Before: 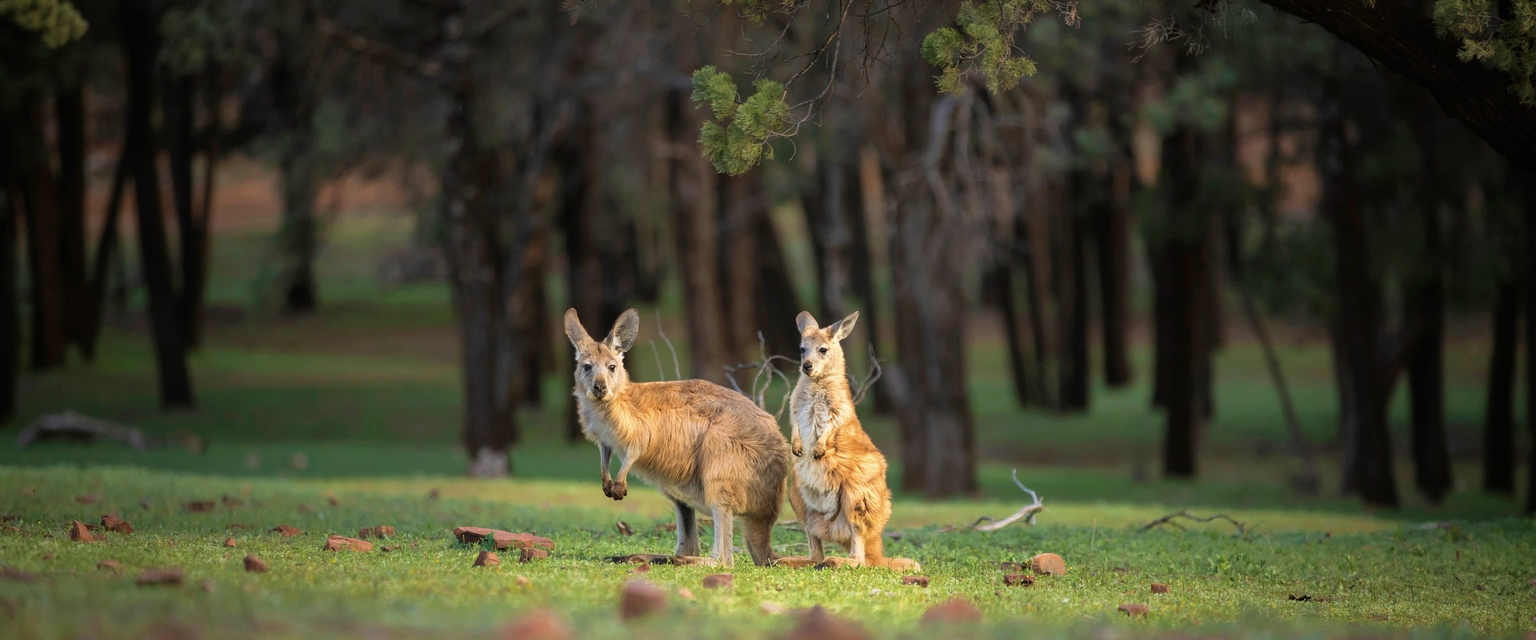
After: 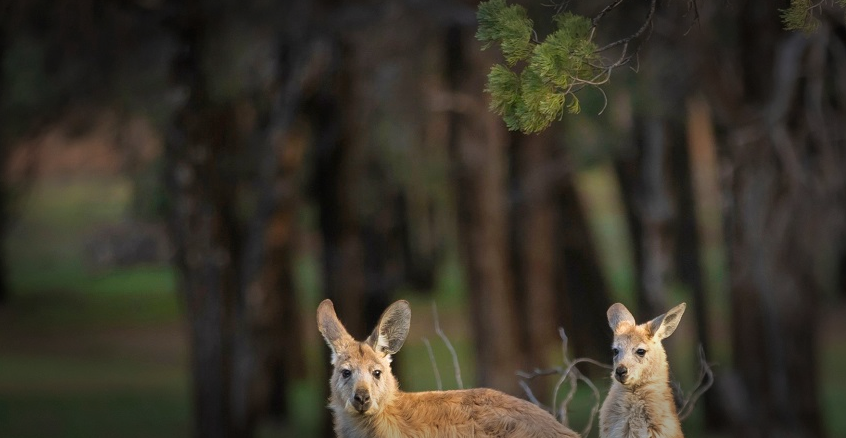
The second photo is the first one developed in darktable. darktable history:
crop: left 20.248%, top 10.86%, right 35.675%, bottom 34.321%
color balance: output saturation 110%
vignetting: fall-off start 66.7%, fall-off radius 39.74%, brightness -0.576, saturation -0.258, automatic ratio true, width/height ratio 0.671, dithering 16-bit output
